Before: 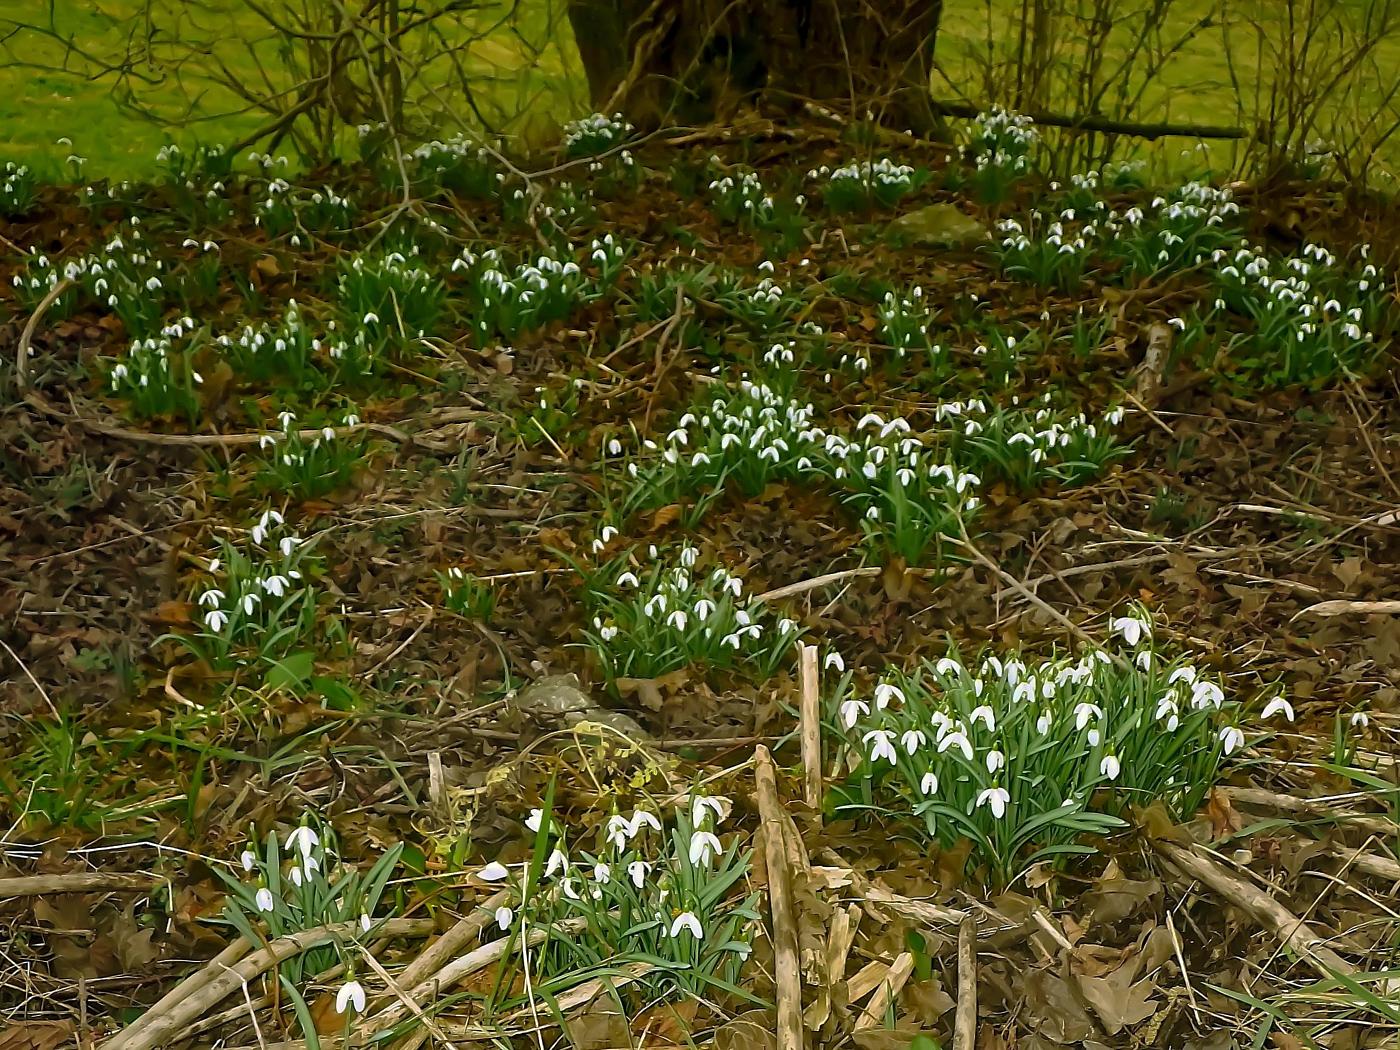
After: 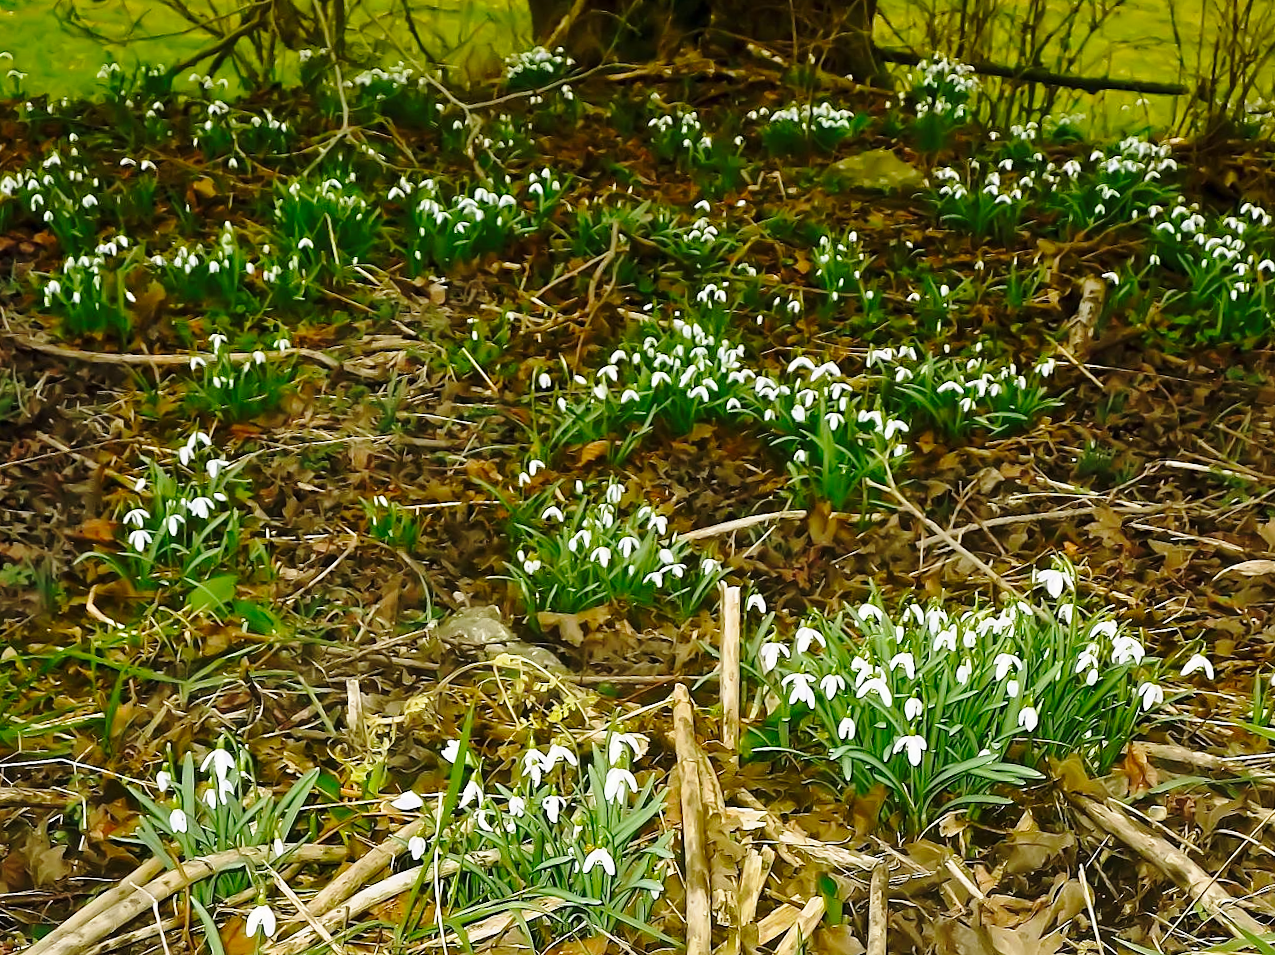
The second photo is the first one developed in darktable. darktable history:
crop and rotate: angle -2.06°, left 3.118%, top 4.019%, right 1.48%, bottom 0.632%
base curve: curves: ch0 [(0, 0) (0.028, 0.03) (0.121, 0.232) (0.46, 0.748) (0.859, 0.968) (1, 1)], preserve colors none
